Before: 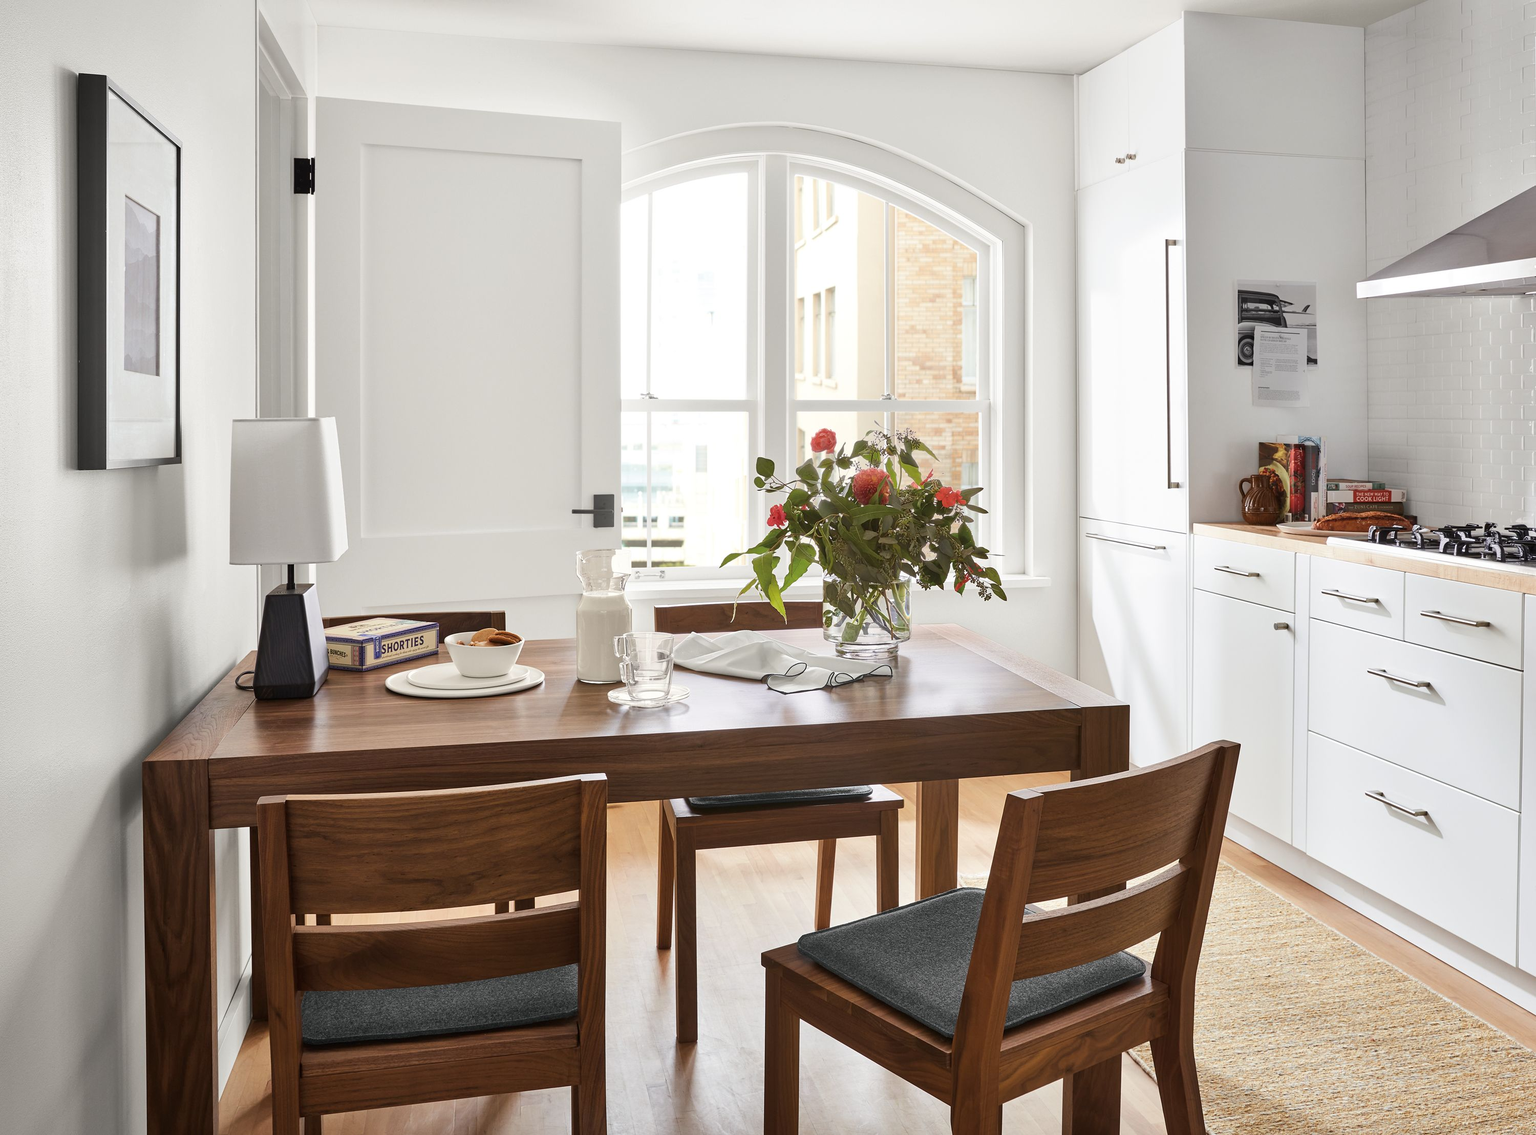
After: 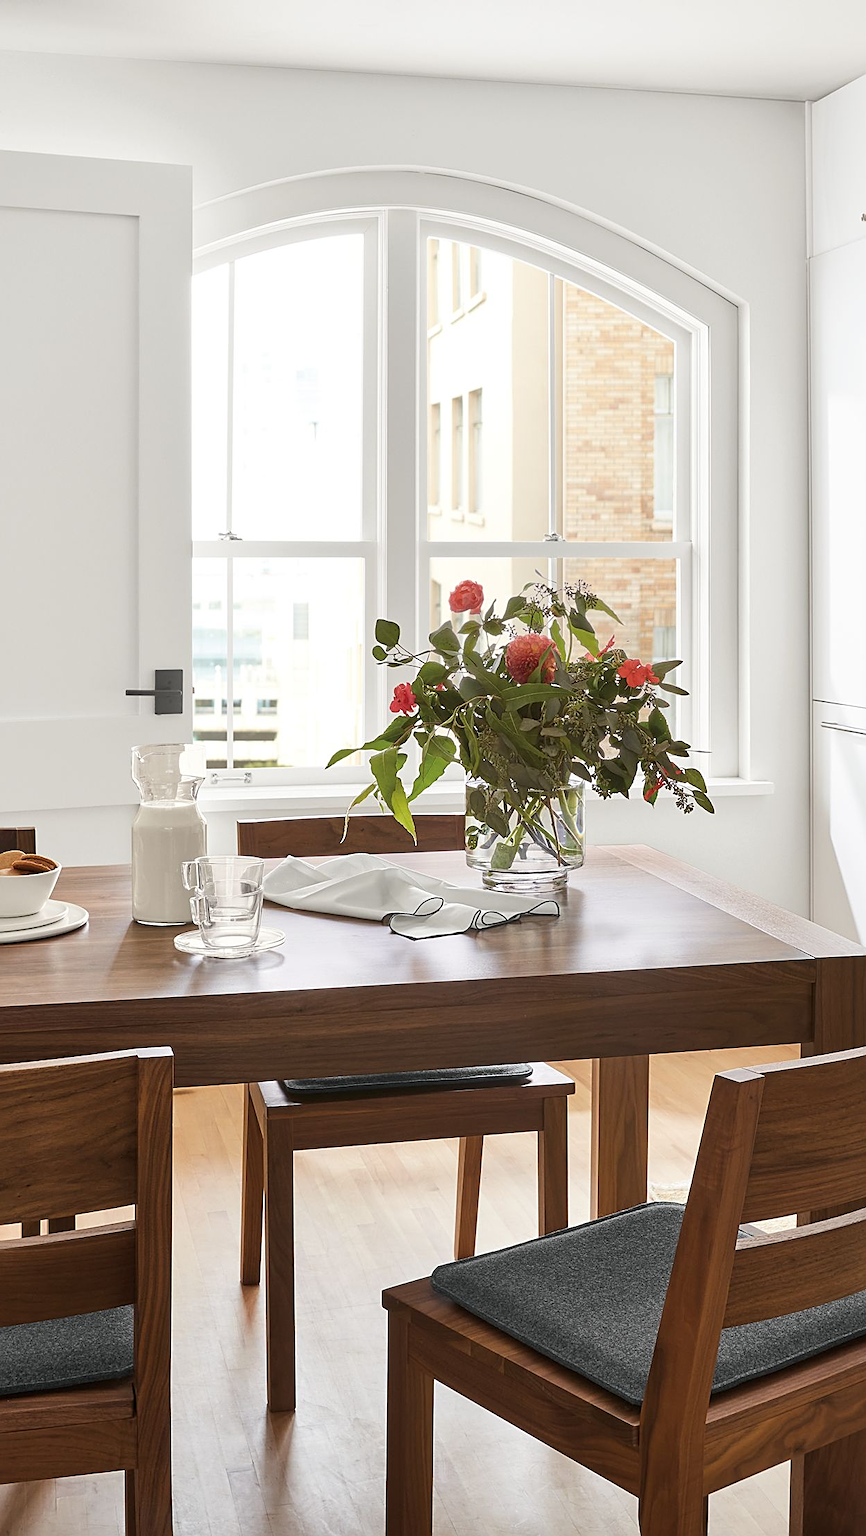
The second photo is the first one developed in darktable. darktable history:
crop: left 31.229%, right 27.105%
sharpen: amount 0.478
